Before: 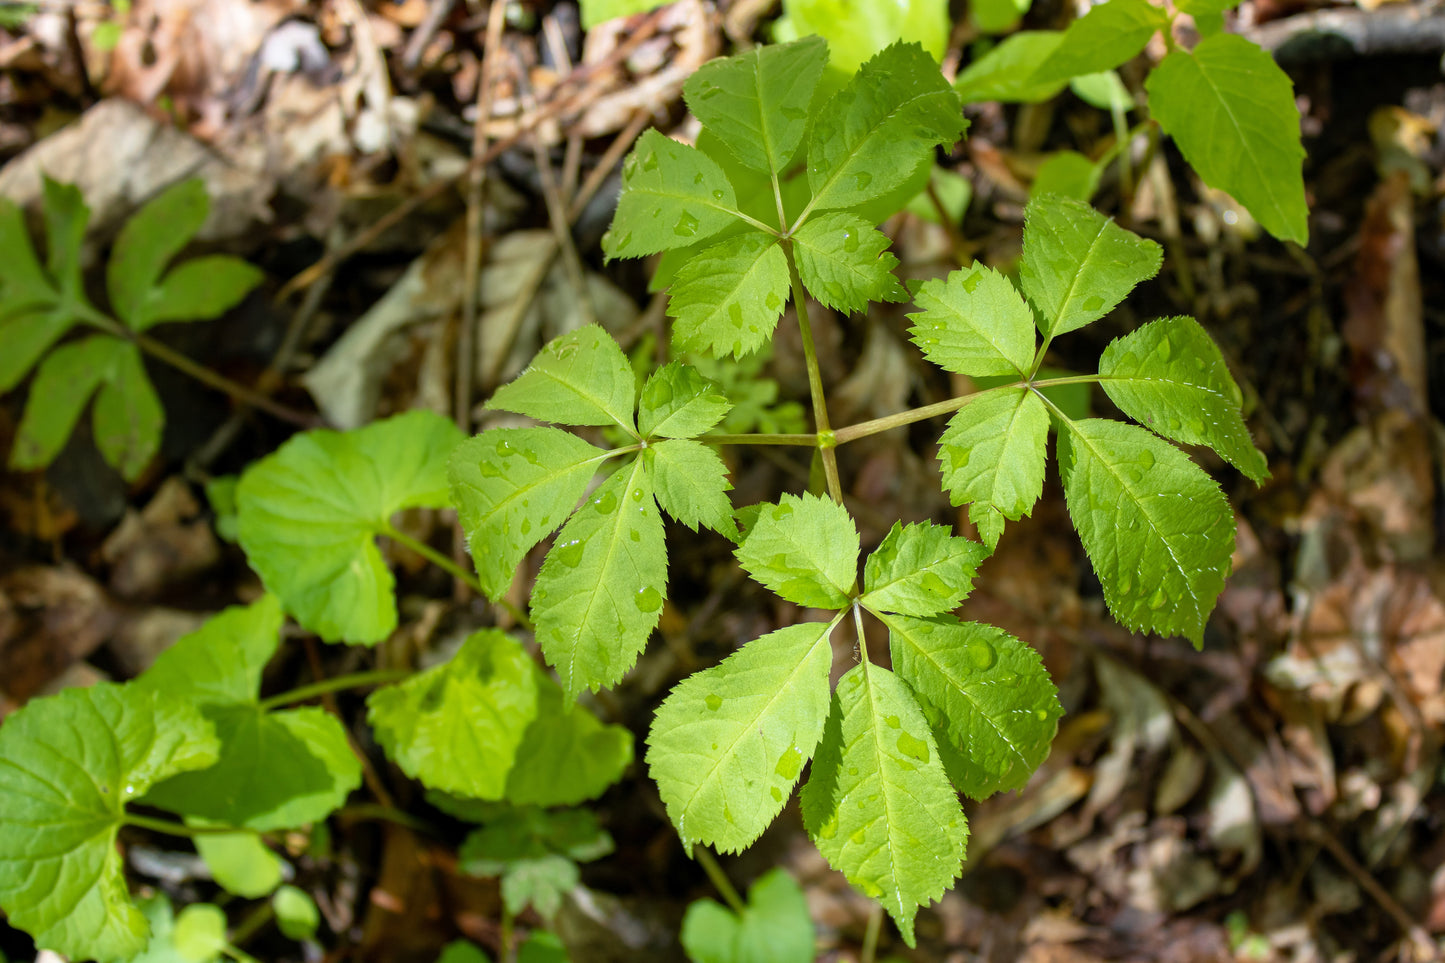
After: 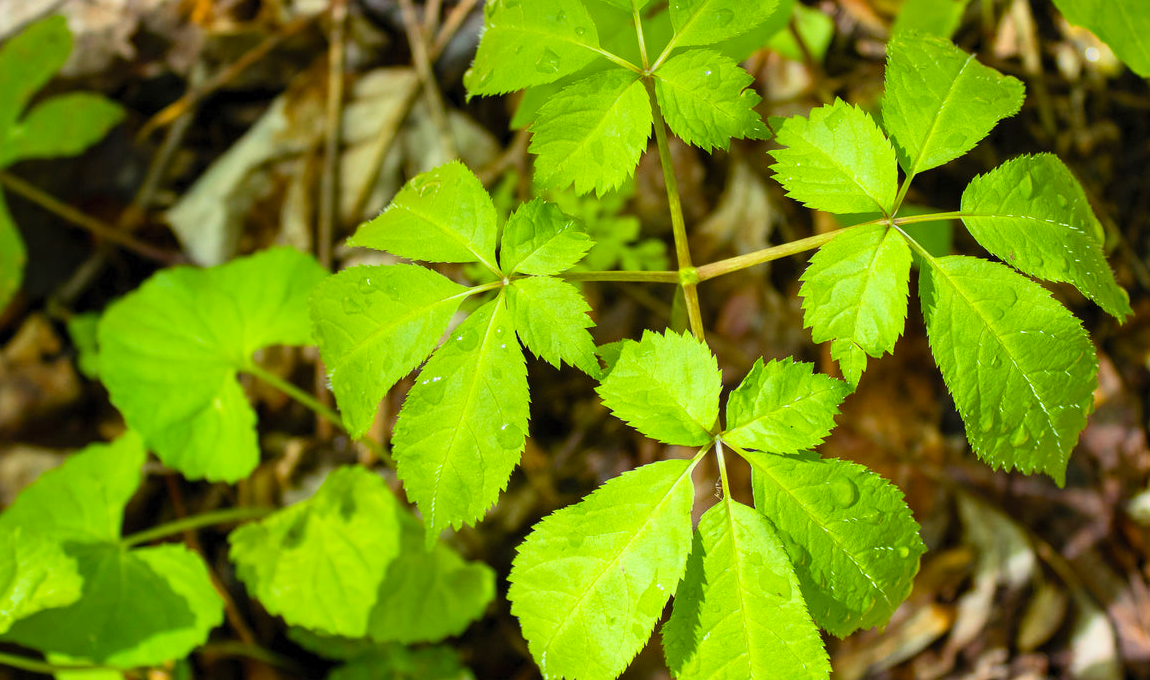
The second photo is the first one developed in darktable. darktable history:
crop: left 9.593%, top 16.979%, right 10.775%, bottom 12.359%
color balance rgb: shadows lift › chroma 1.021%, shadows lift › hue 29.65°, perceptual saturation grading › global saturation 19.998%
contrast brightness saturation: contrast 0.202, brightness 0.166, saturation 0.219
